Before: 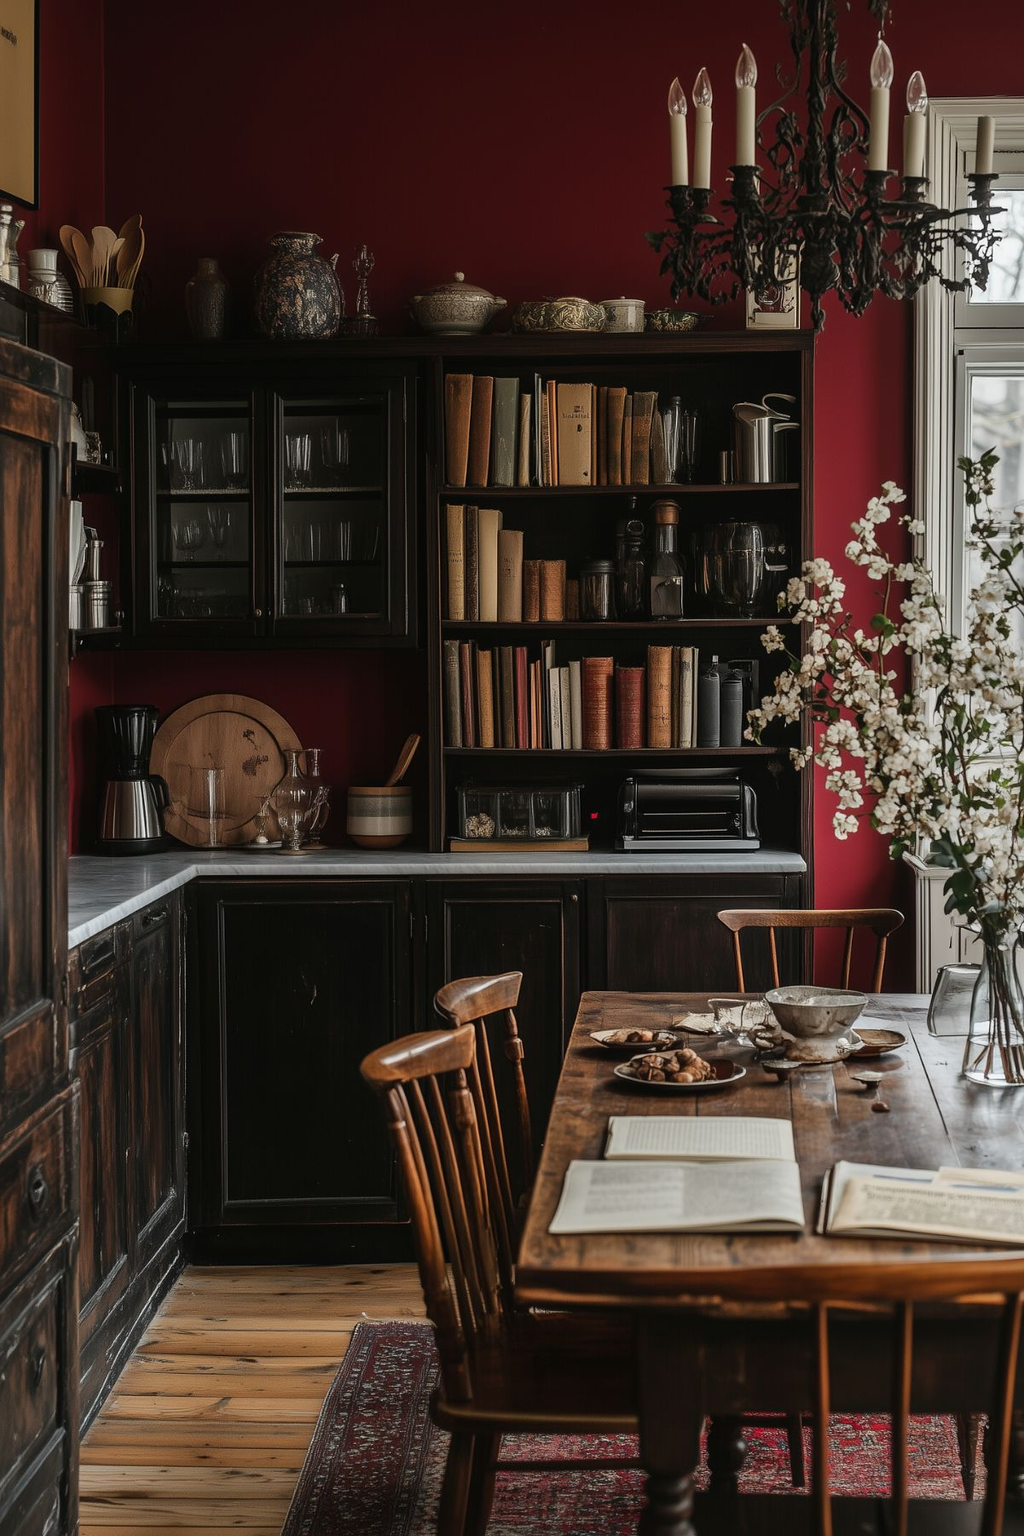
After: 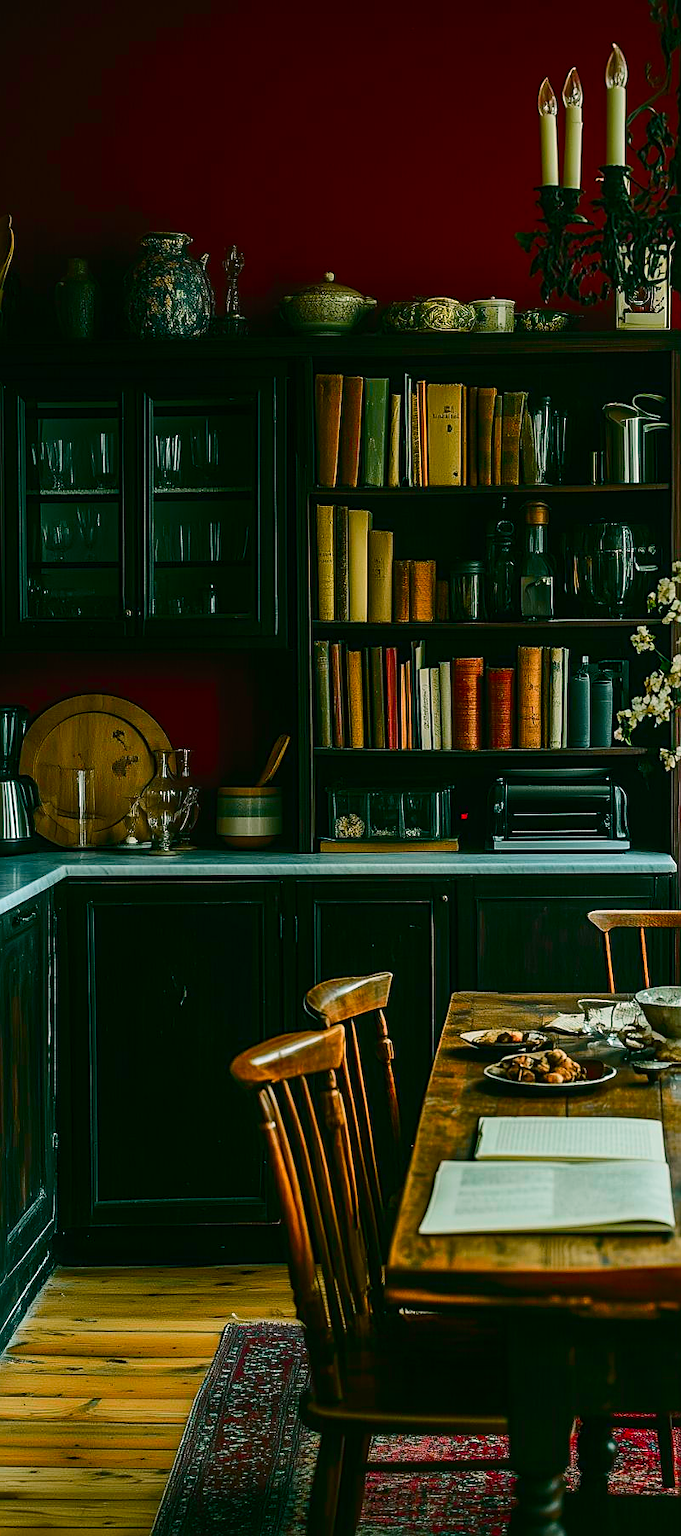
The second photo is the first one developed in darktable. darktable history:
sharpen: on, module defaults
tone curve: curves: ch0 [(0, 0) (0.126, 0.086) (0.338, 0.307) (0.494, 0.531) (0.703, 0.762) (1, 1)]; ch1 [(0, 0) (0.346, 0.324) (0.45, 0.426) (0.5, 0.5) (0.522, 0.517) (0.55, 0.578) (1, 1)]; ch2 [(0, 0) (0.44, 0.424) (0.501, 0.499) (0.554, 0.554) (0.622, 0.667) (0.707, 0.746) (1, 1)], color space Lab, independent channels, preserve colors none
crop and rotate: left 12.81%, right 20.635%
color balance rgb: power › chroma 2.162%, power › hue 169.14°, perceptual saturation grading › global saturation 20%, perceptual saturation grading › highlights -13.956%, perceptual saturation grading › shadows 49.245%, global vibrance 41.172%
